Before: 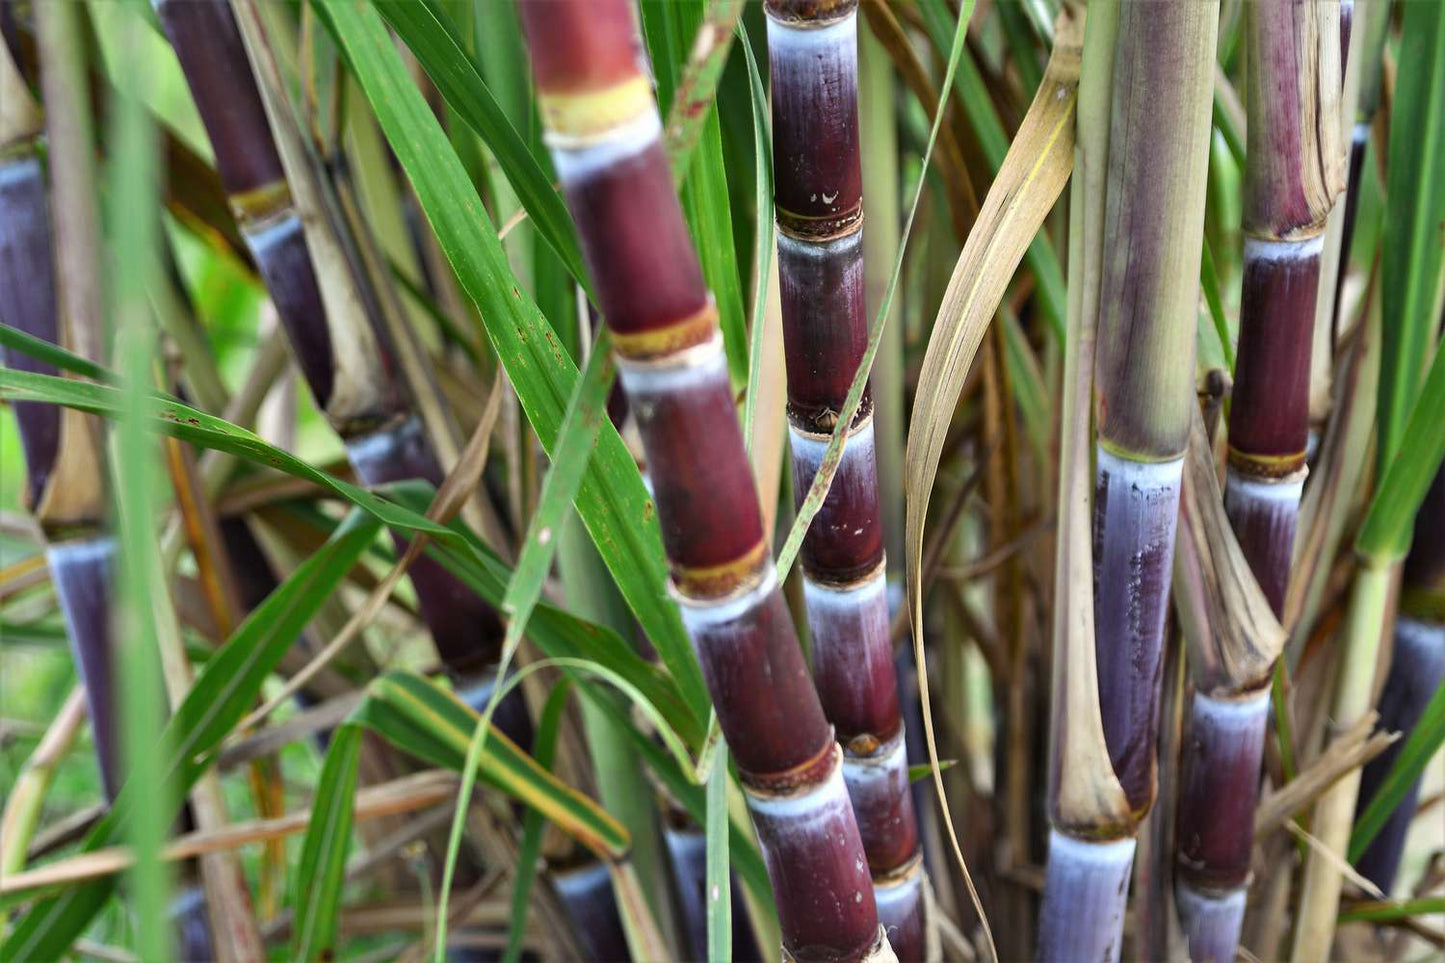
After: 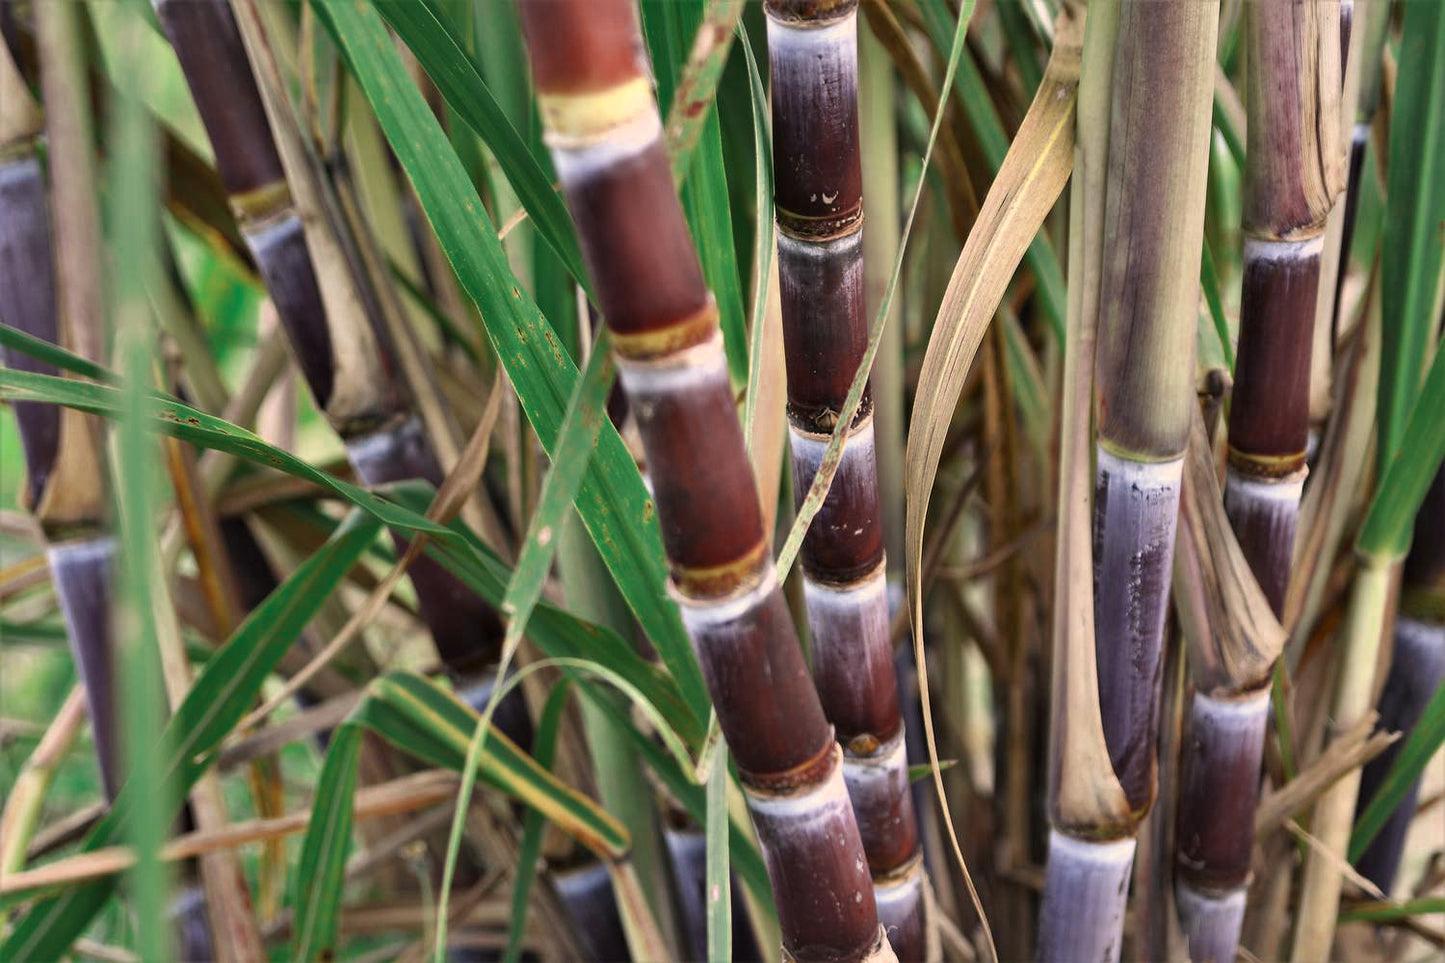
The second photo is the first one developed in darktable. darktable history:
color correction: highlights a* 11.45, highlights b* 11.68
color zones: curves: ch0 [(0, 0.5) (0.125, 0.4) (0.25, 0.5) (0.375, 0.4) (0.5, 0.4) (0.625, 0.35) (0.75, 0.35) (0.875, 0.5)]; ch1 [(0, 0.35) (0.125, 0.45) (0.25, 0.35) (0.375, 0.35) (0.5, 0.35) (0.625, 0.35) (0.75, 0.45) (0.875, 0.35)]; ch2 [(0, 0.6) (0.125, 0.5) (0.25, 0.5) (0.375, 0.6) (0.5, 0.6) (0.625, 0.5) (0.75, 0.5) (0.875, 0.5)]
